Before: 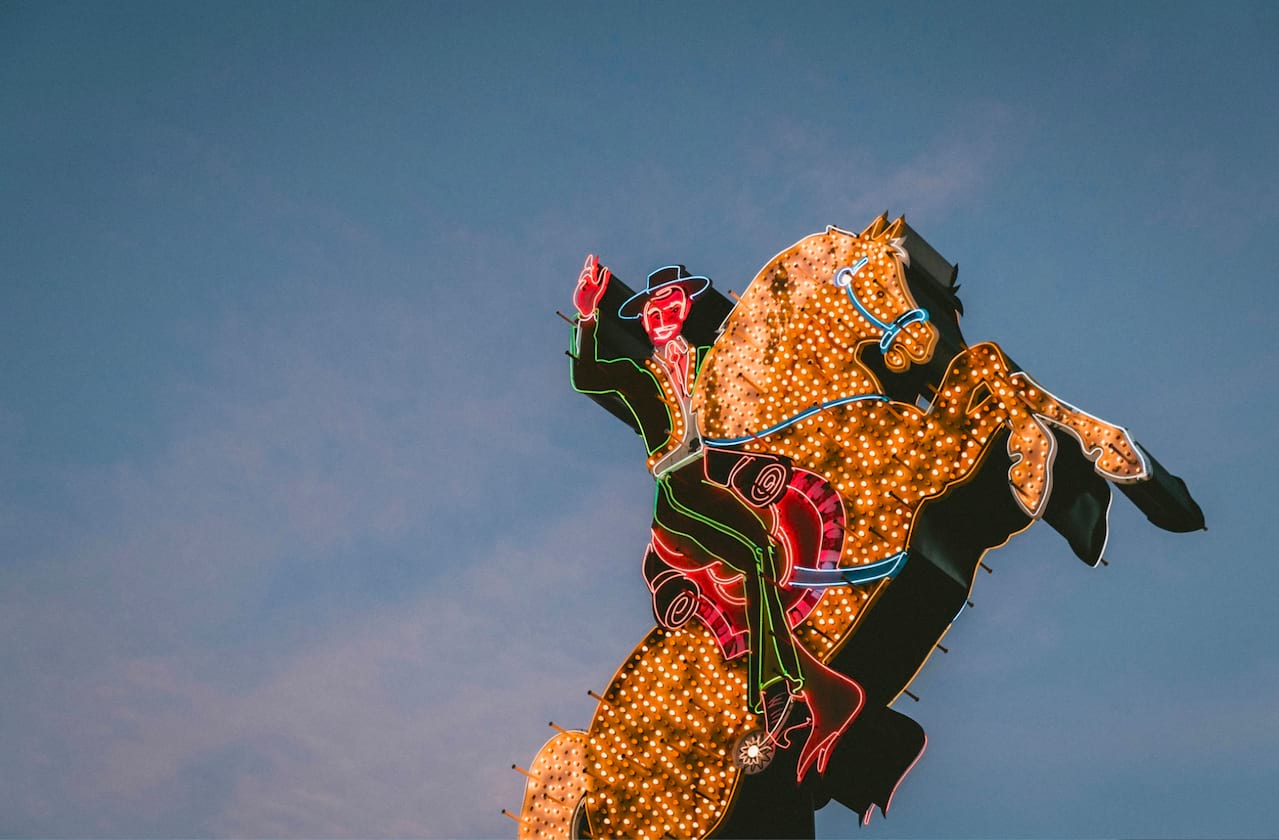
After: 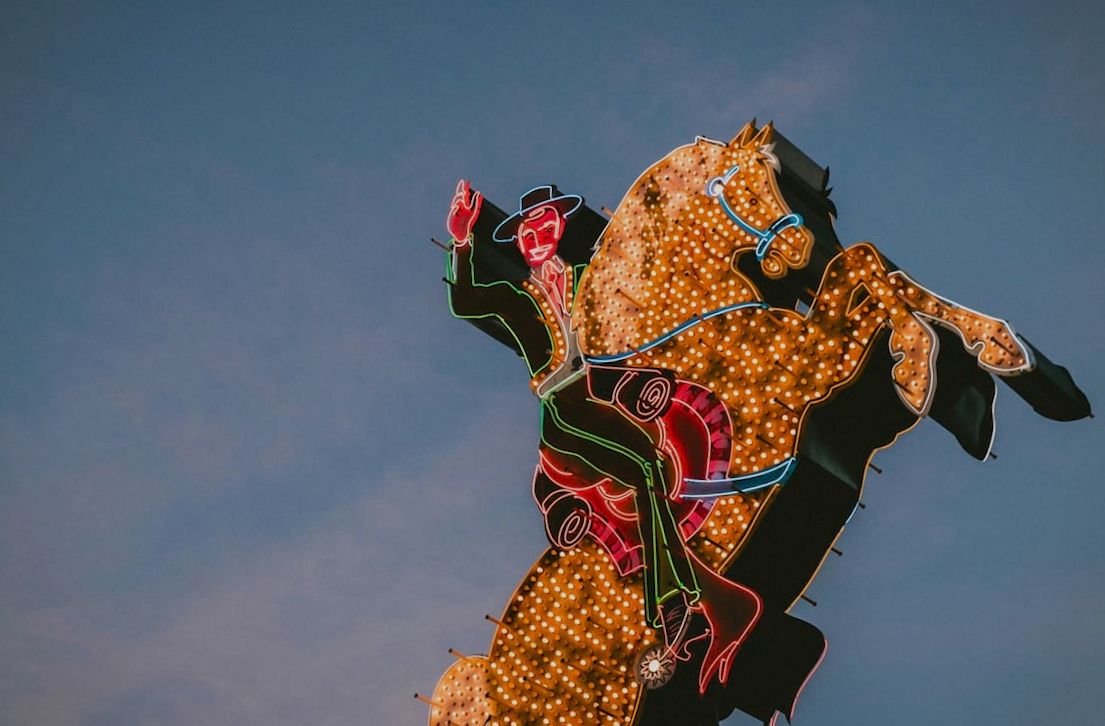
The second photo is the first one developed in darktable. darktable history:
vignetting: fall-off start 91.12%, brightness -0.198
exposure: exposure -0.488 EV, compensate highlight preservation false
crop and rotate: angle 3.5°, left 5.686%, top 5.704%
